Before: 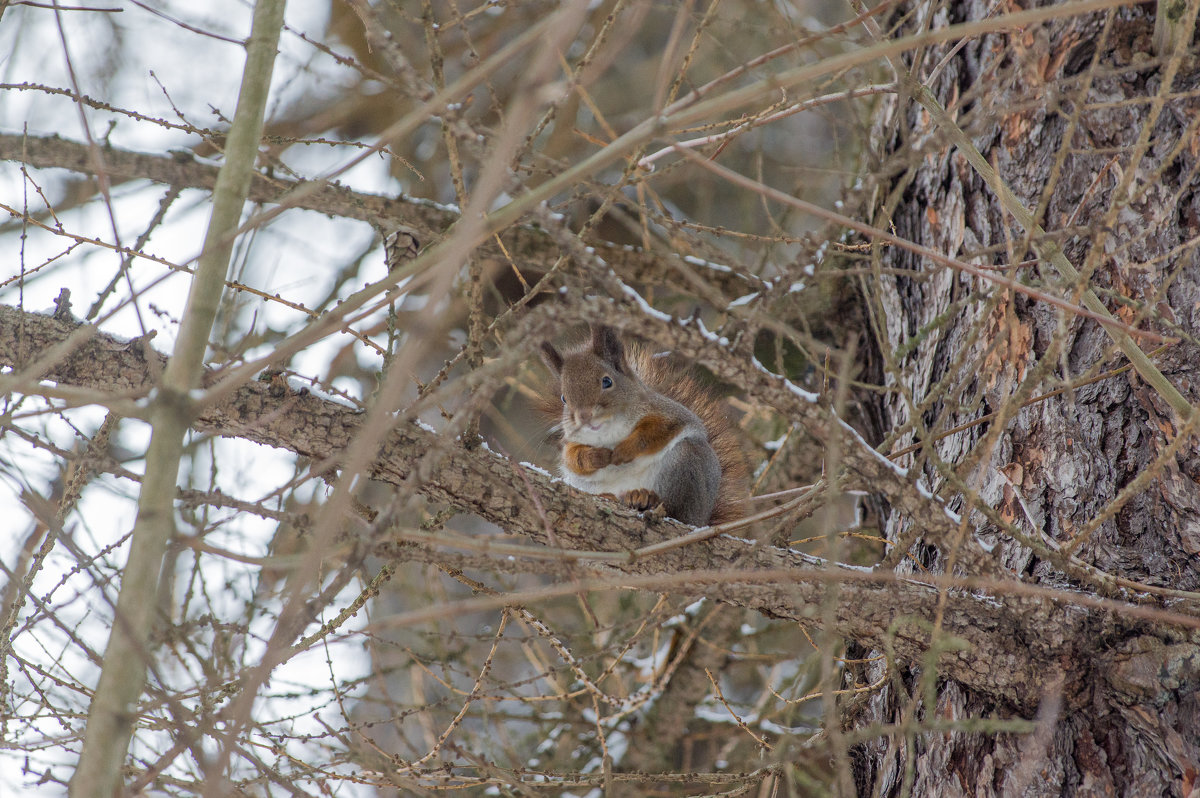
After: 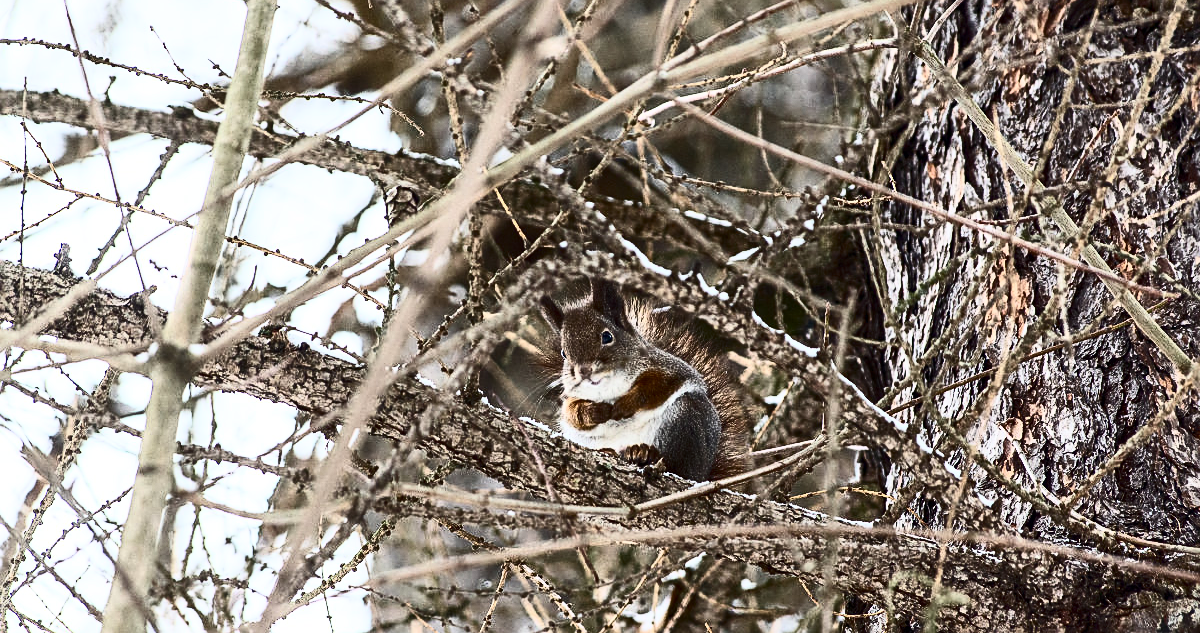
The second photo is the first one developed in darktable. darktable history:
sharpen: on, module defaults
contrast brightness saturation: contrast 0.93, brightness 0.2
crop and rotate: top 5.667%, bottom 14.937%
